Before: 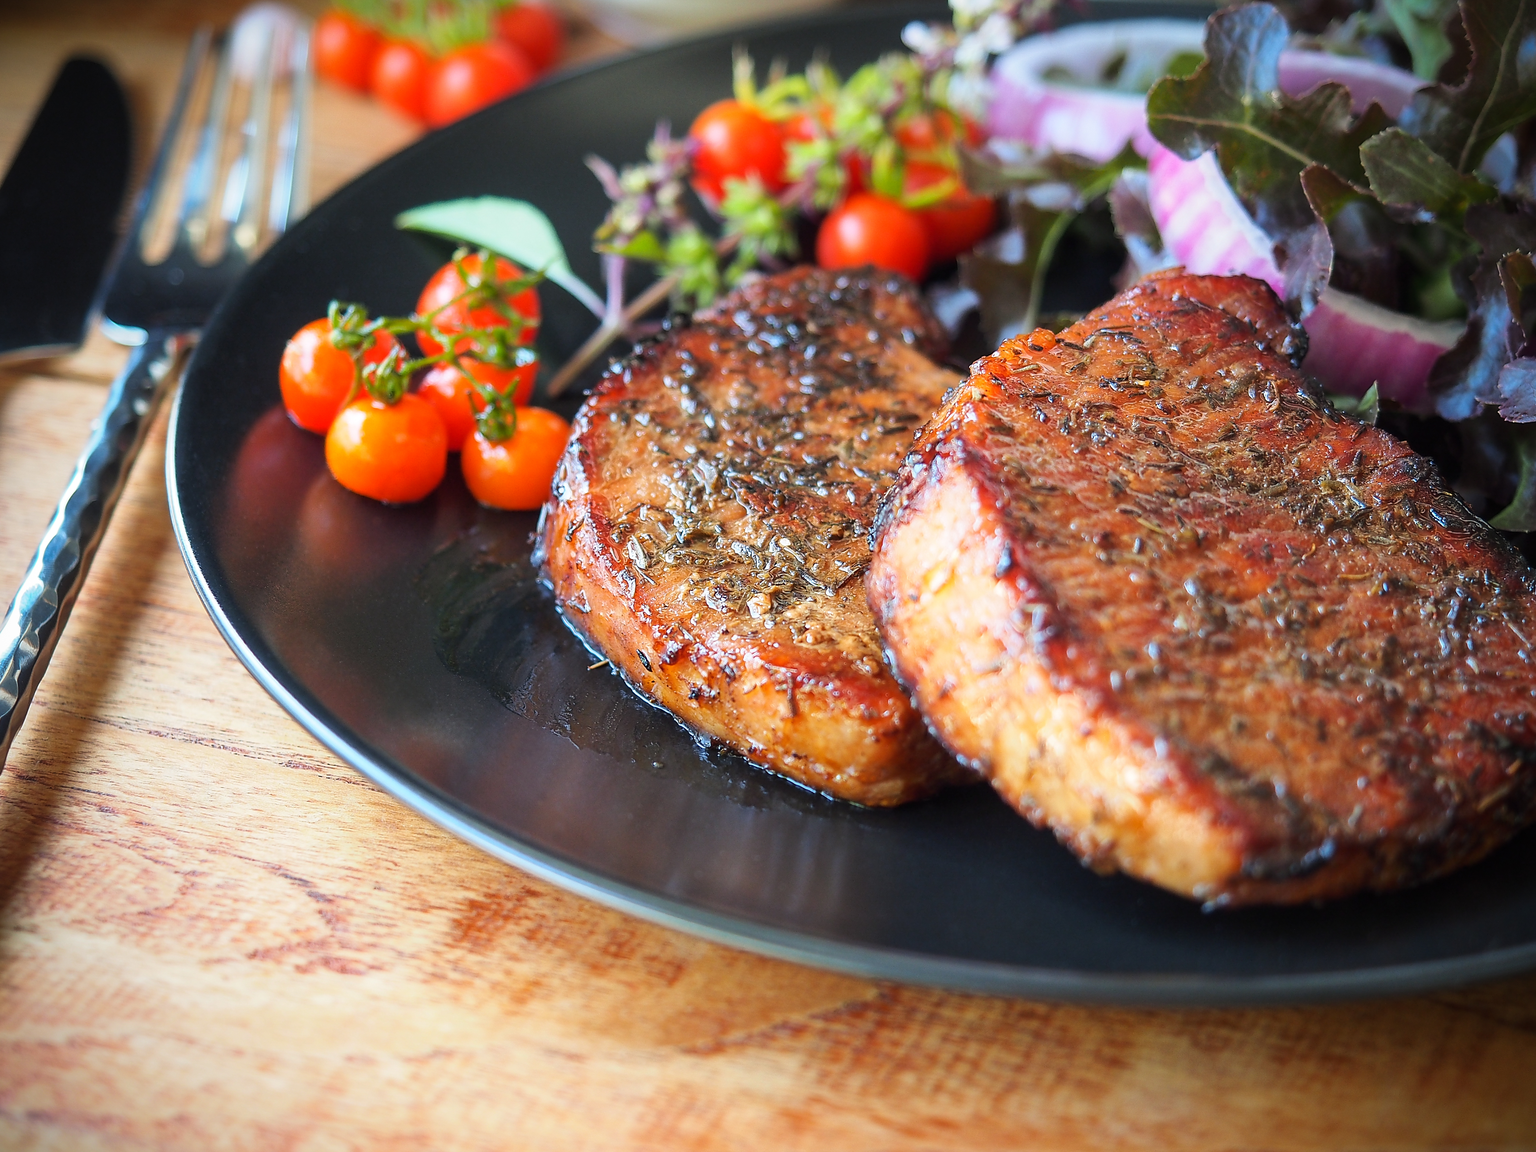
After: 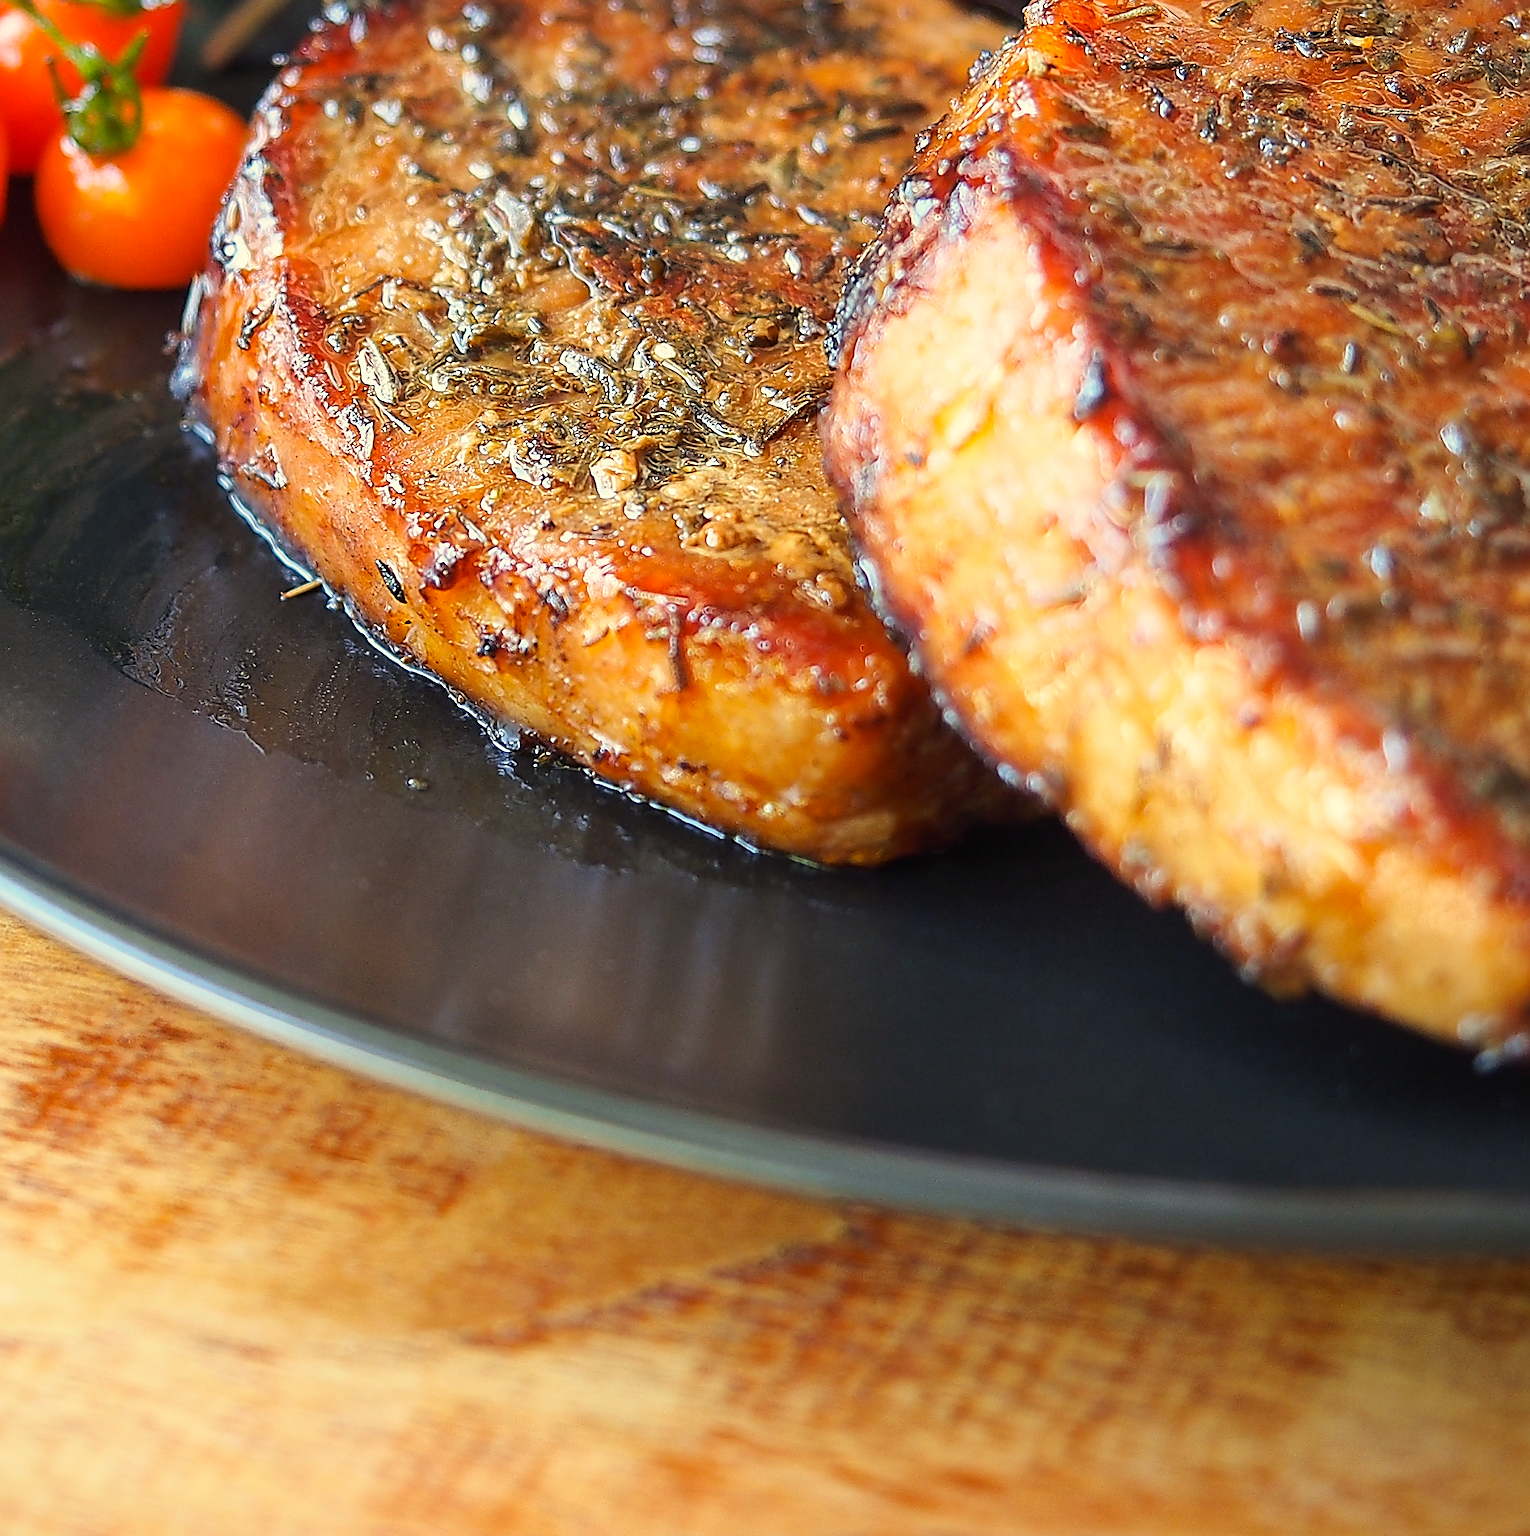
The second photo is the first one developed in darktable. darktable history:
sharpen: on, module defaults
tone equalizer: on, module defaults
color correction: highlights a* 1.29, highlights b* 17.37
crop and rotate: left 28.873%, top 31.401%, right 19.853%
